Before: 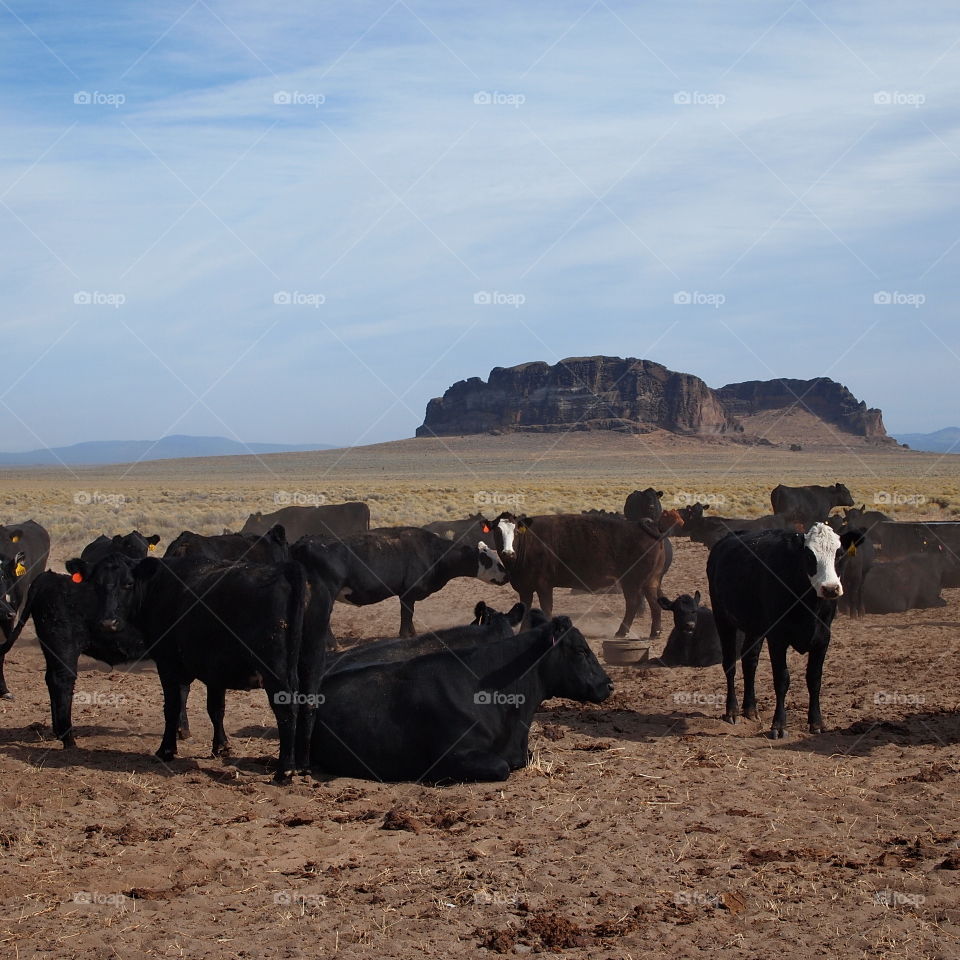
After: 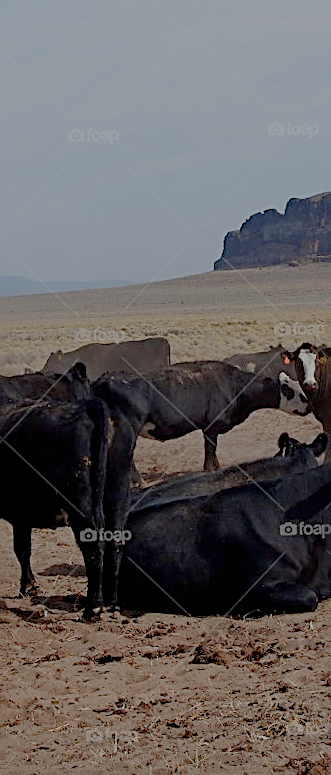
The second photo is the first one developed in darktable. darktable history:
rotate and perspective: rotation -1.75°, automatic cropping off
color balance rgb: linear chroma grading › shadows -3%, linear chroma grading › highlights -4%
sharpen: radius 2.584, amount 0.688
filmic rgb: white relative exposure 8 EV, threshold 3 EV, structure ↔ texture 100%, target black luminance 0%, hardness 2.44, latitude 76.53%, contrast 0.562, shadows ↔ highlights balance 0%, preserve chrominance no, color science v4 (2020), iterations of high-quality reconstruction 10, type of noise poissonian, enable highlight reconstruction true
crop and rotate: left 21.77%, top 18.528%, right 44.676%, bottom 2.997%
color contrast: green-magenta contrast 1.2, blue-yellow contrast 1.2
